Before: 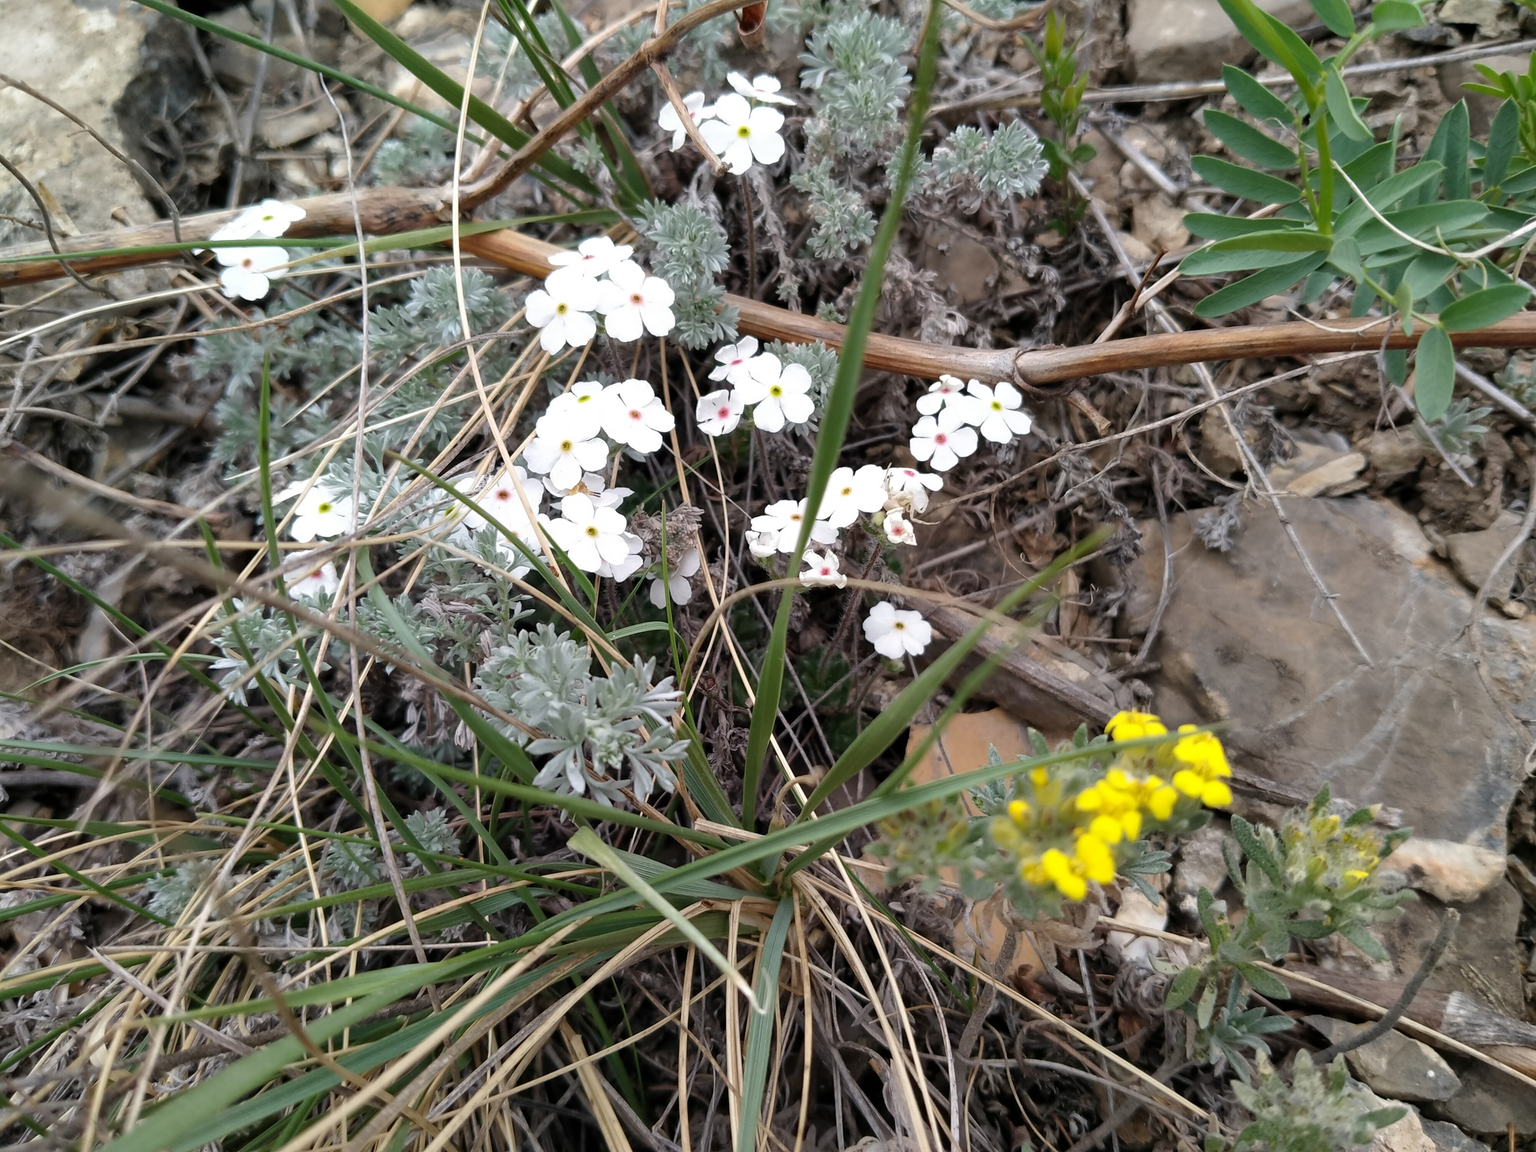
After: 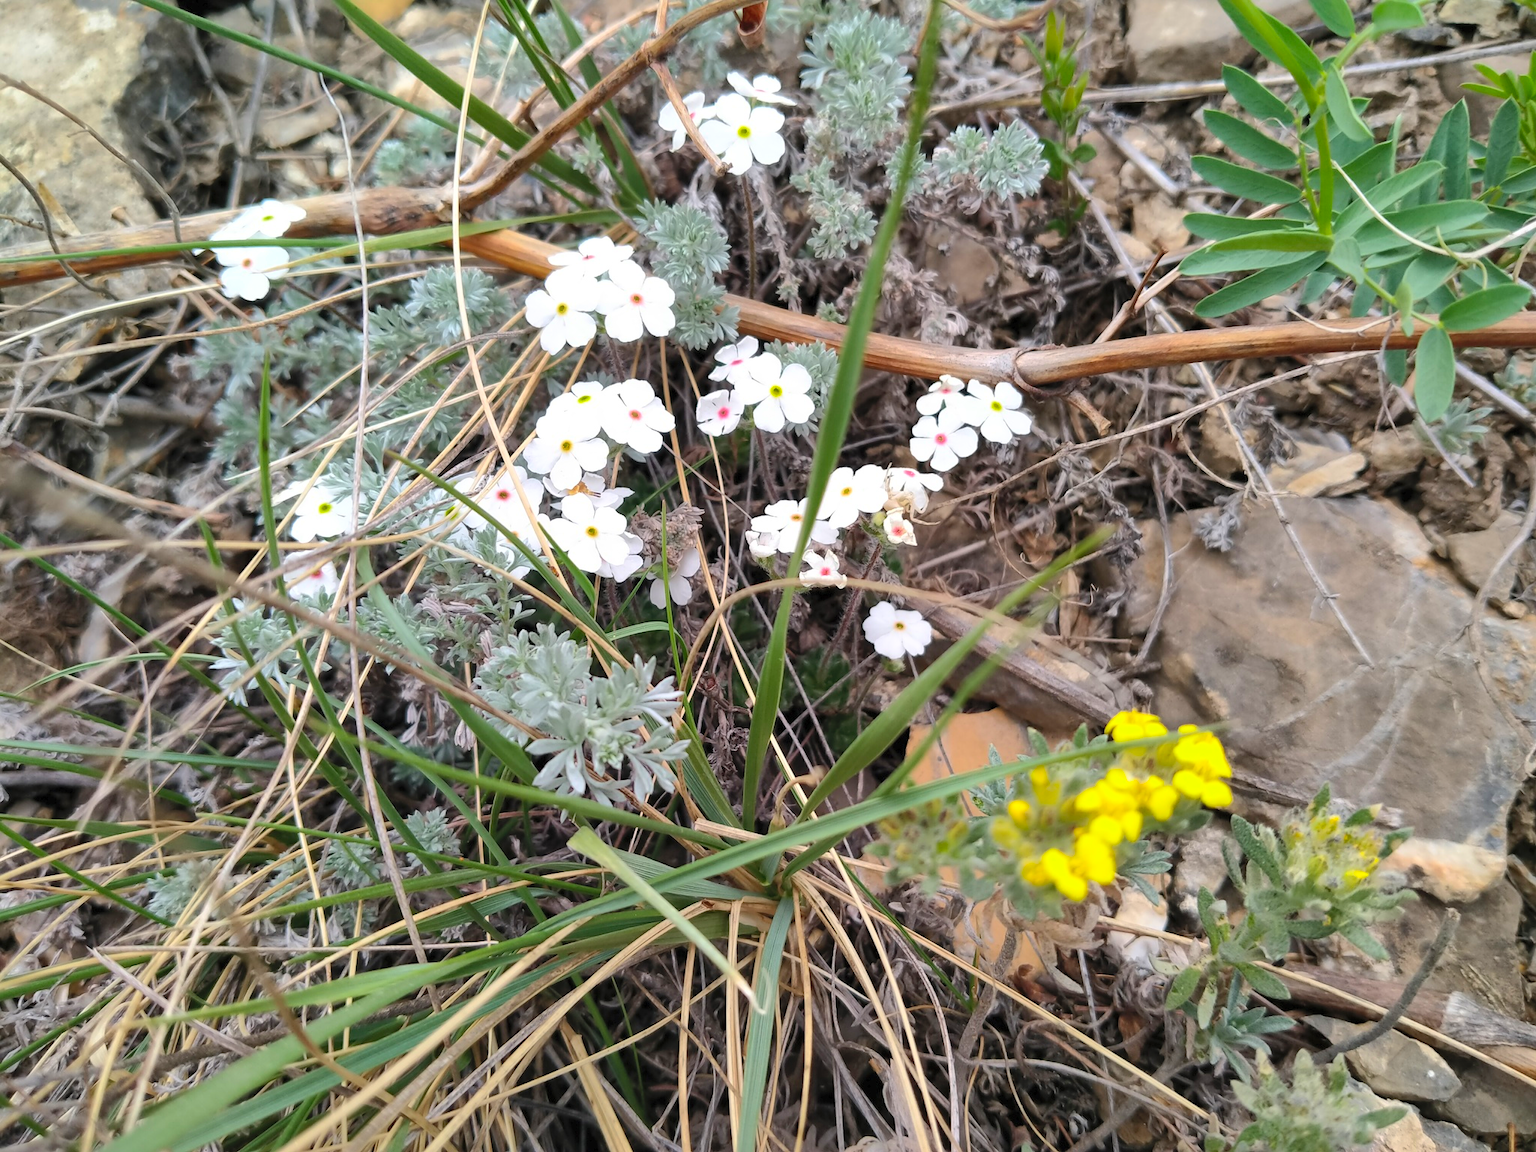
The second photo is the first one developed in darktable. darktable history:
contrast brightness saturation: contrast 0.238, brightness 0.252, saturation 0.387
shadows and highlights: shadows 39.34, highlights -60.09
